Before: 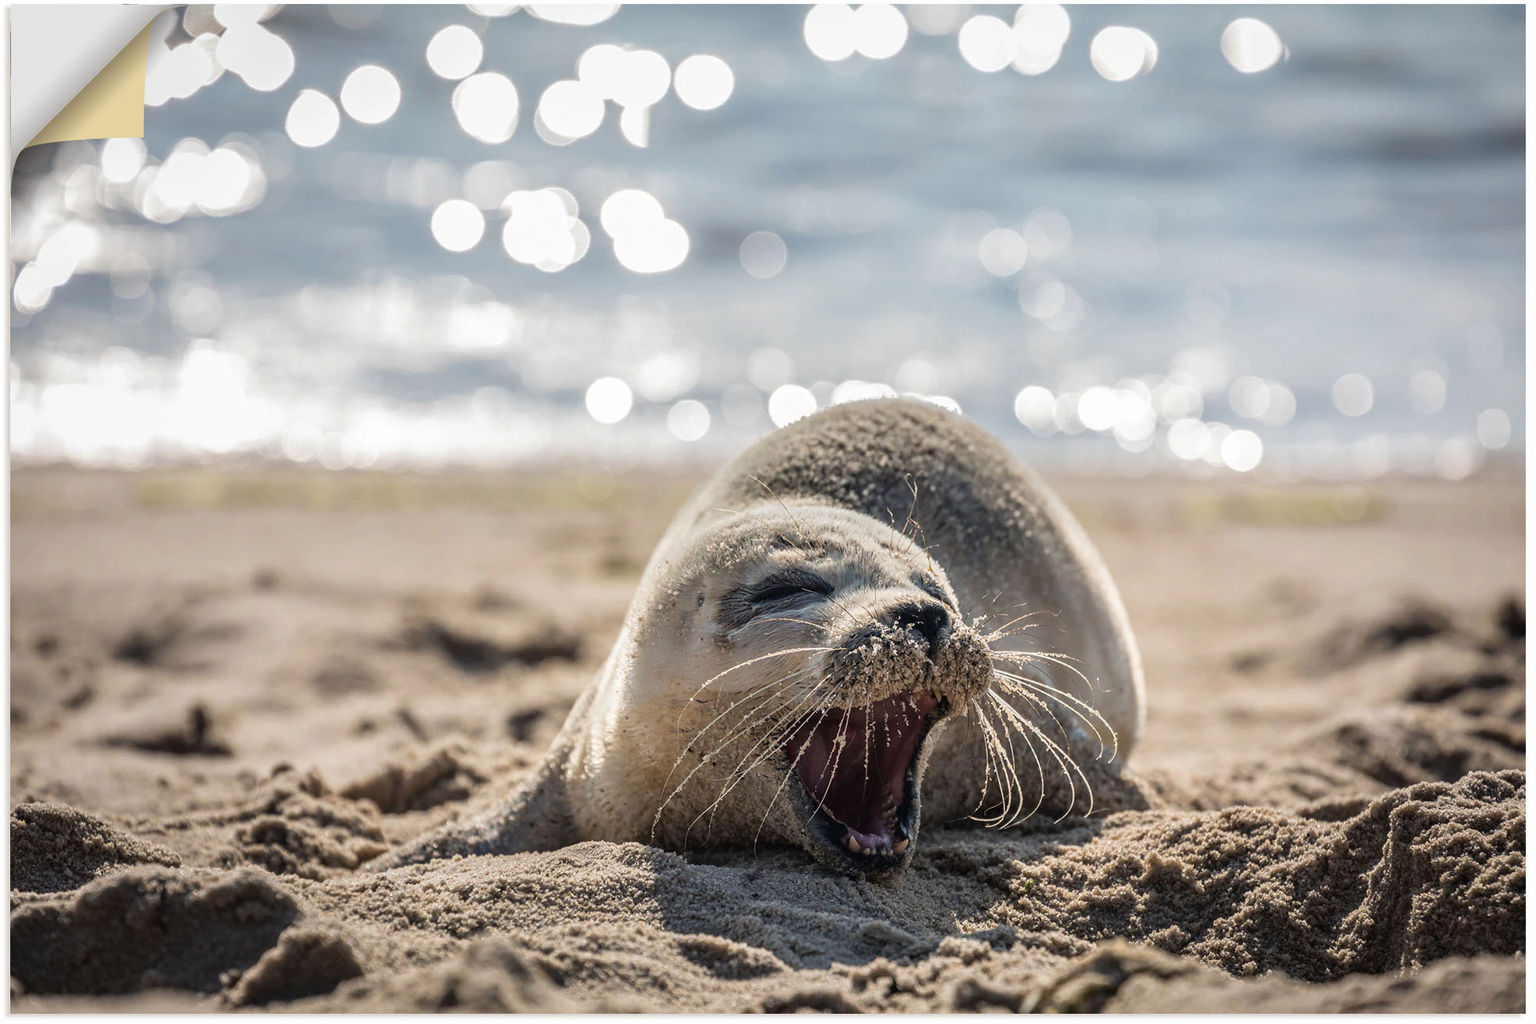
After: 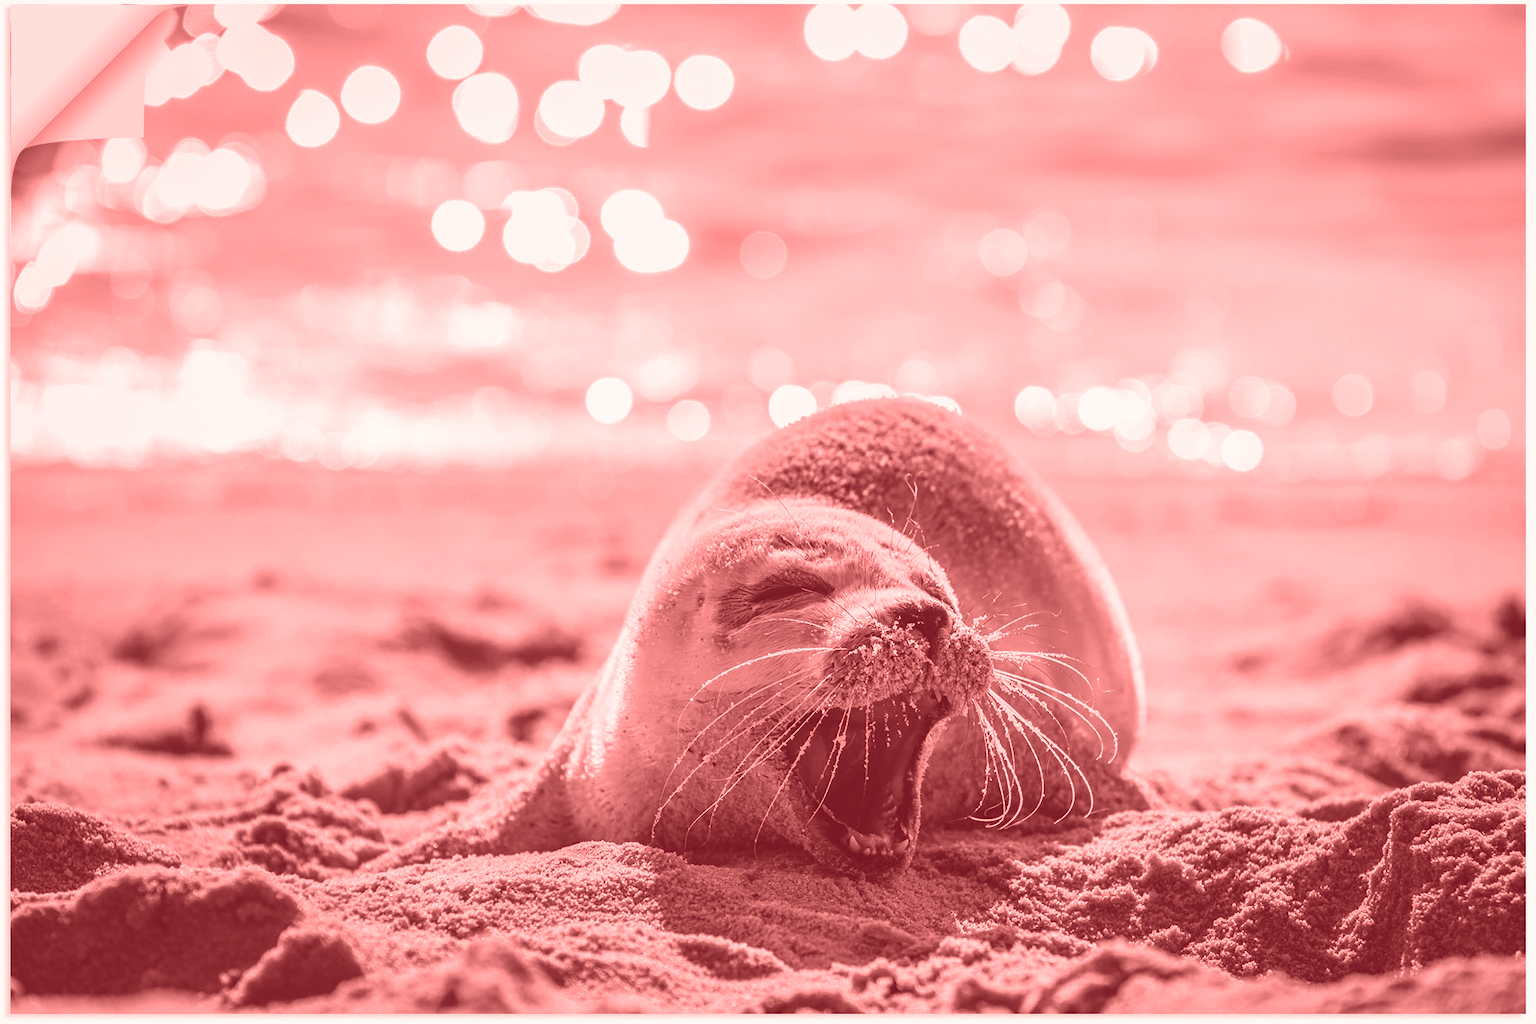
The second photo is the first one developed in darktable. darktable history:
exposure: black level correction -0.014, exposure -0.193 EV, compensate highlight preservation false
white balance: red 0.984, blue 1.059
colorize: saturation 60%, source mix 100%
